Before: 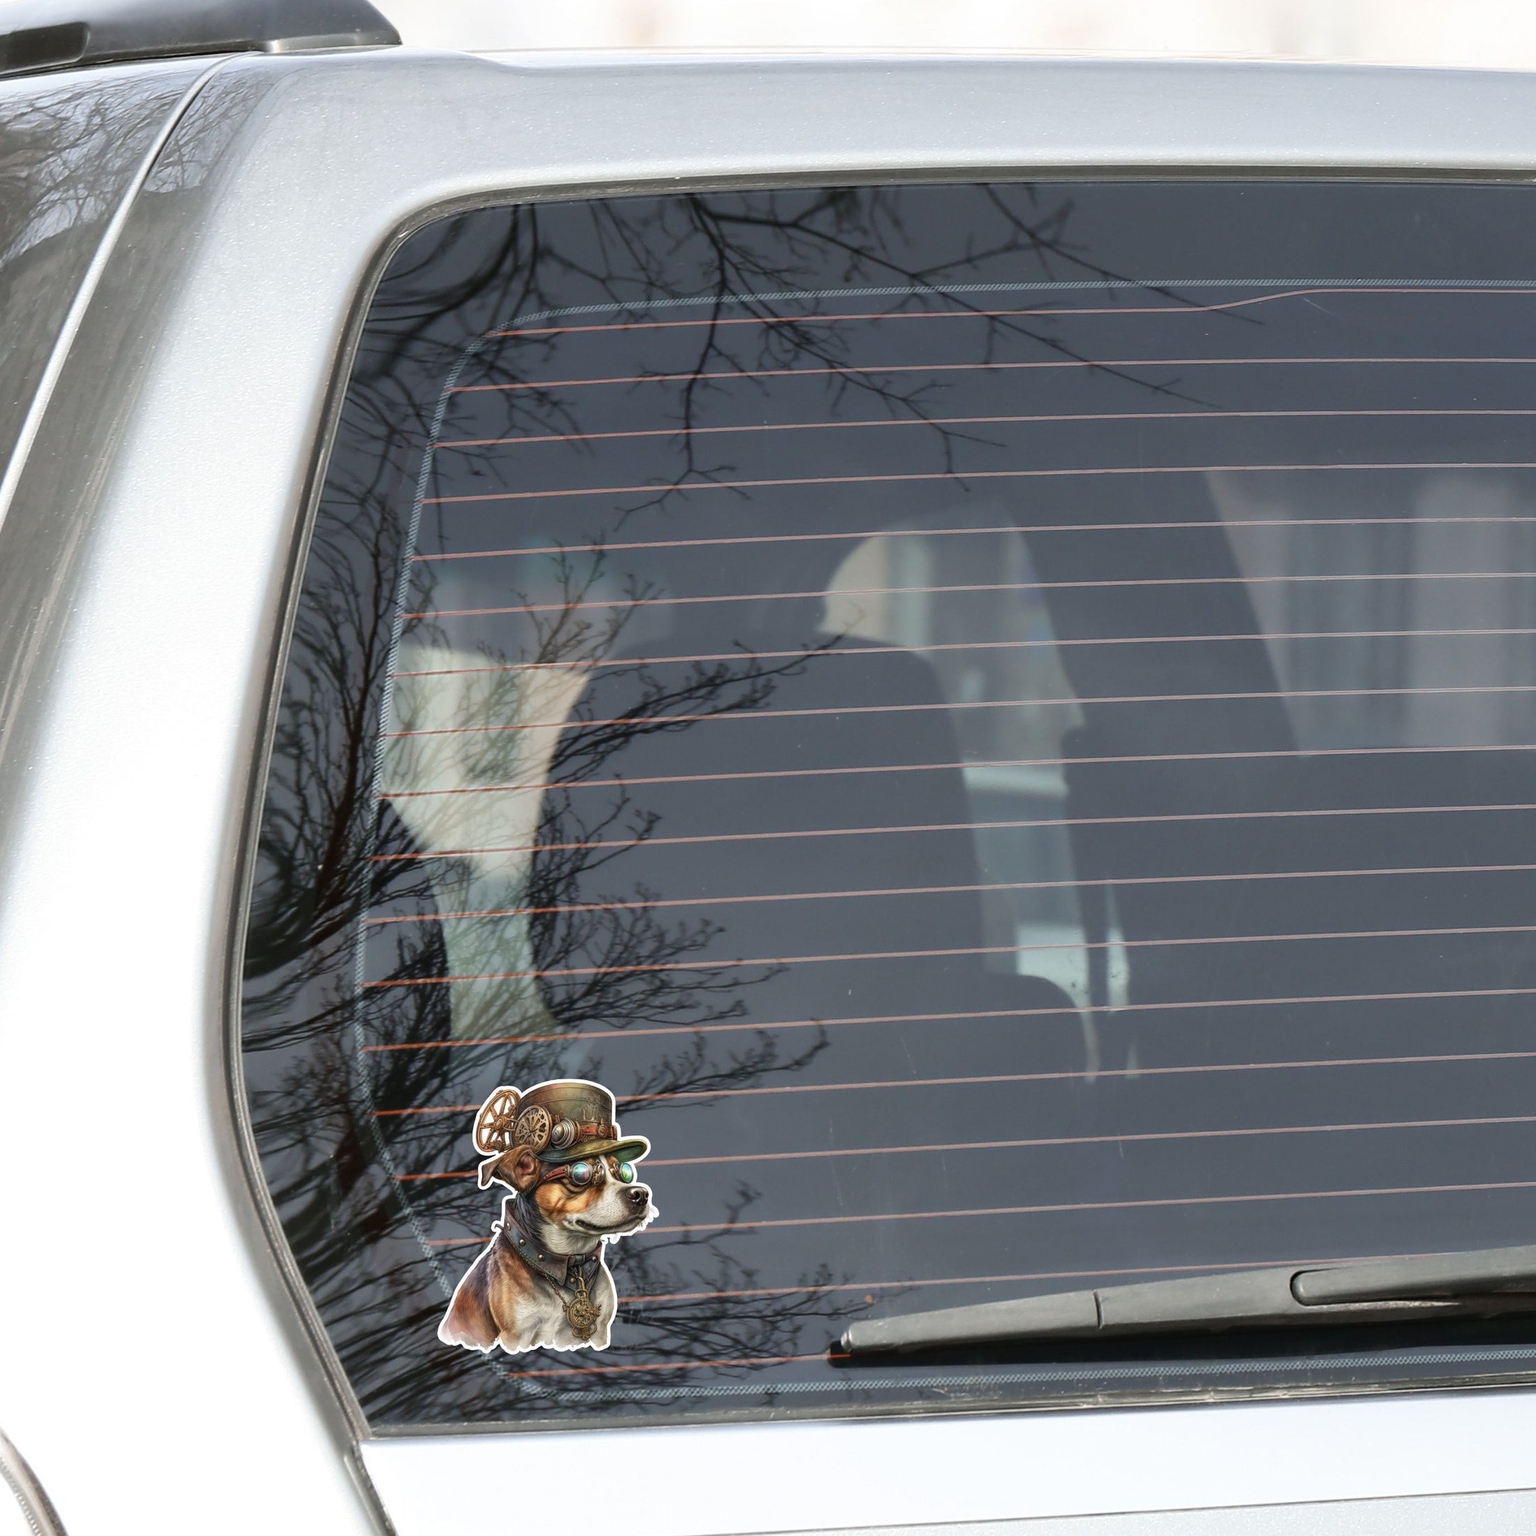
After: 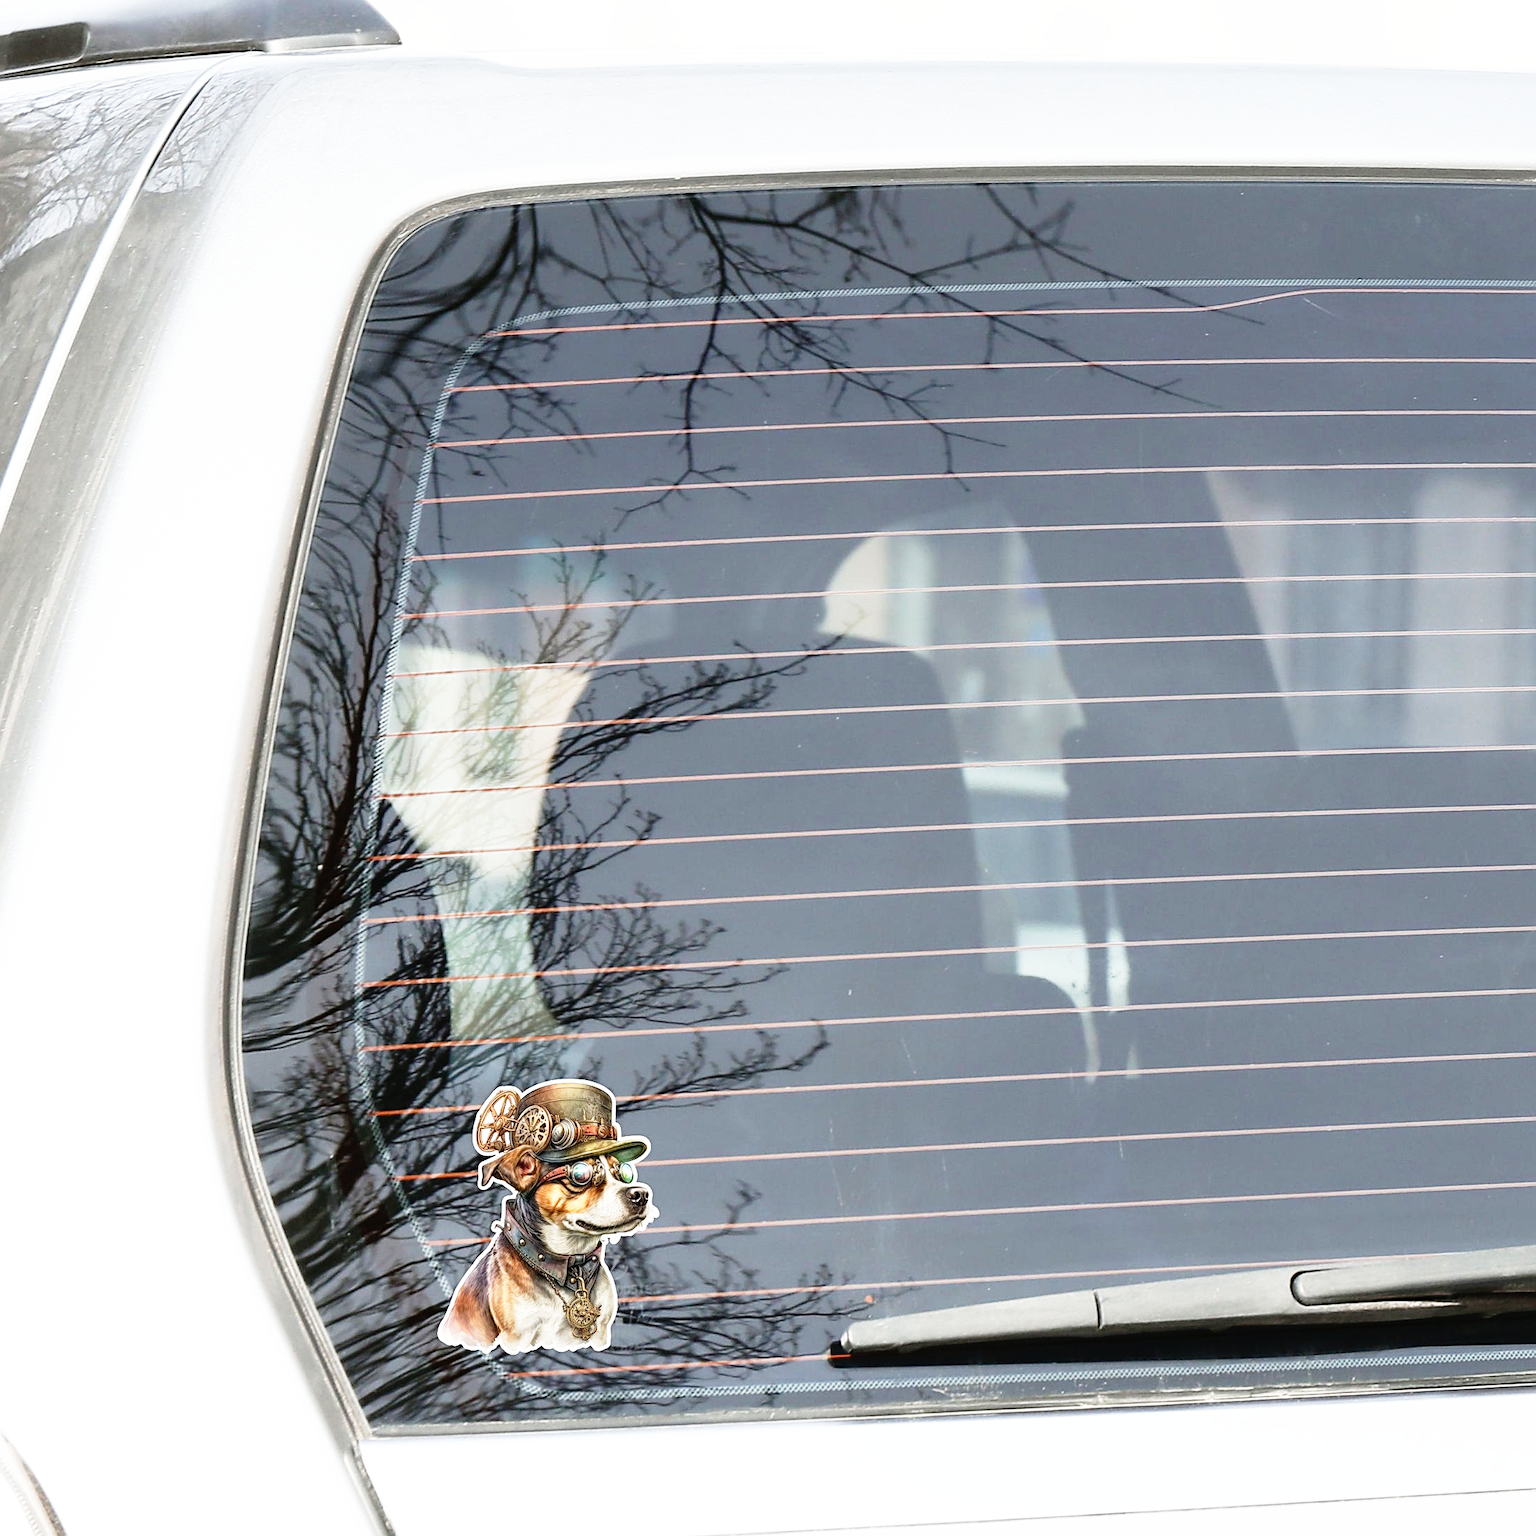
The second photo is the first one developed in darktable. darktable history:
base curve: curves: ch0 [(0, 0) (0.012, 0.01) (0.073, 0.168) (0.31, 0.711) (0.645, 0.957) (1, 1)], preserve colors none
sharpen: radius 2.12, amount 0.379, threshold 0.162
